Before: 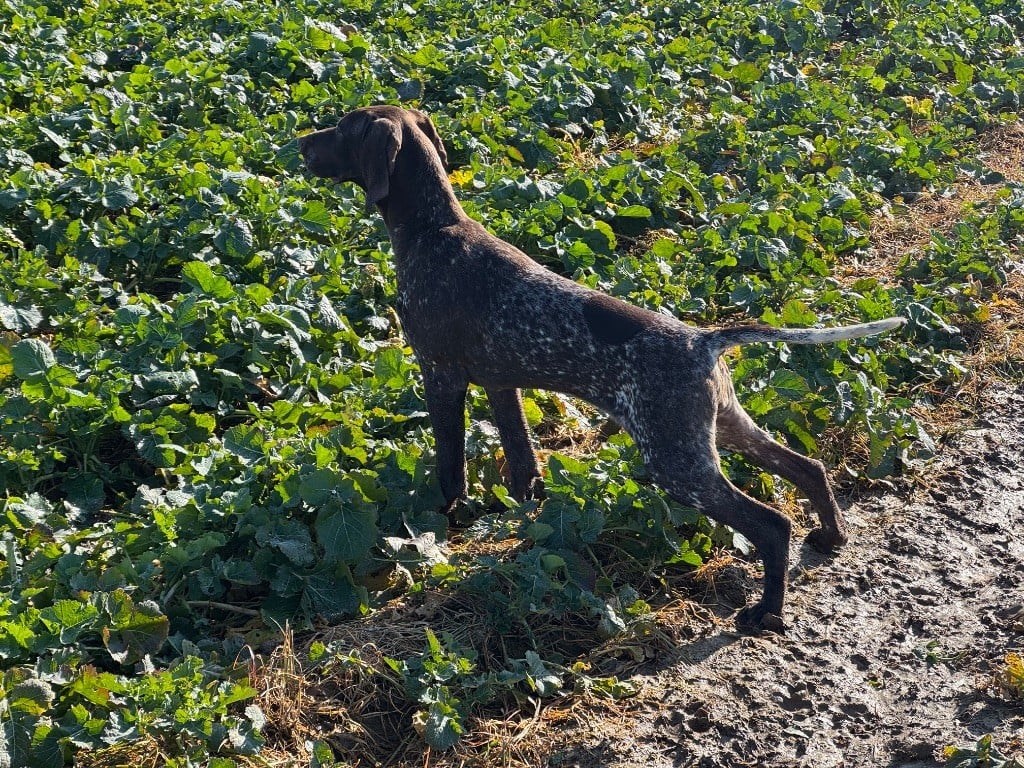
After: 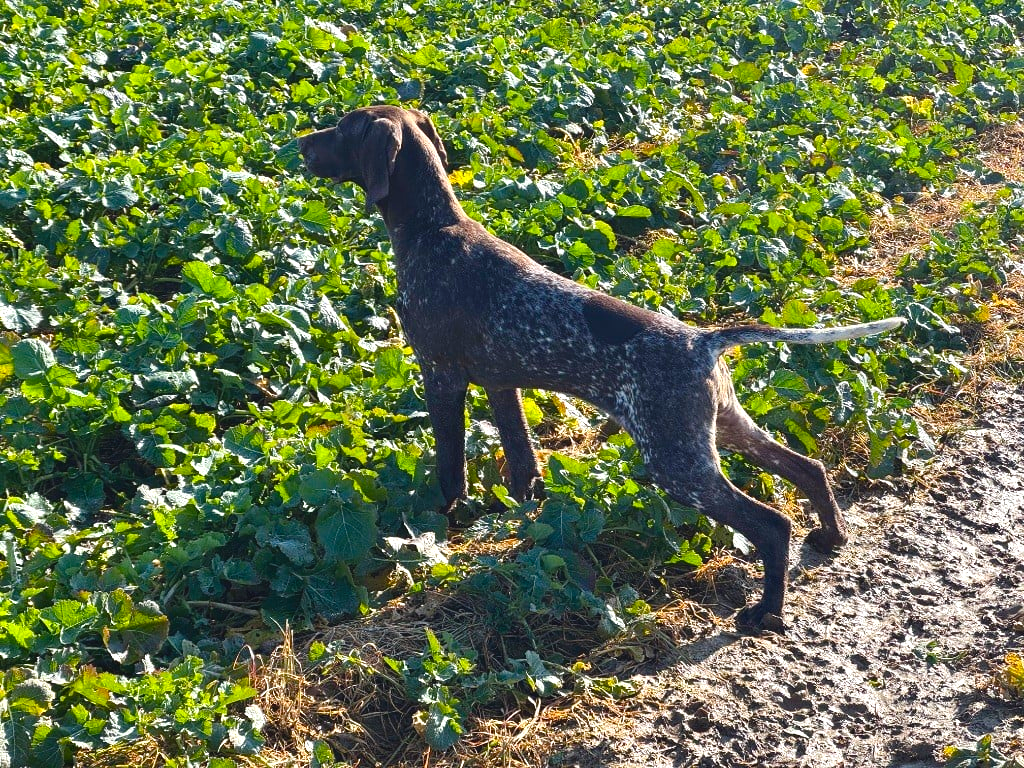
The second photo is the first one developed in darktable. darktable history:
exposure: exposure 0.526 EV, compensate highlight preservation false
color balance rgb: global offset › luminance 0.489%, linear chroma grading › global chroma 15.438%, perceptual saturation grading › global saturation 15.388%, perceptual saturation grading › highlights -19.058%, perceptual saturation grading › shadows 19.994%
tone equalizer: -7 EV 0.117 EV, mask exposure compensation -0.51 EV
